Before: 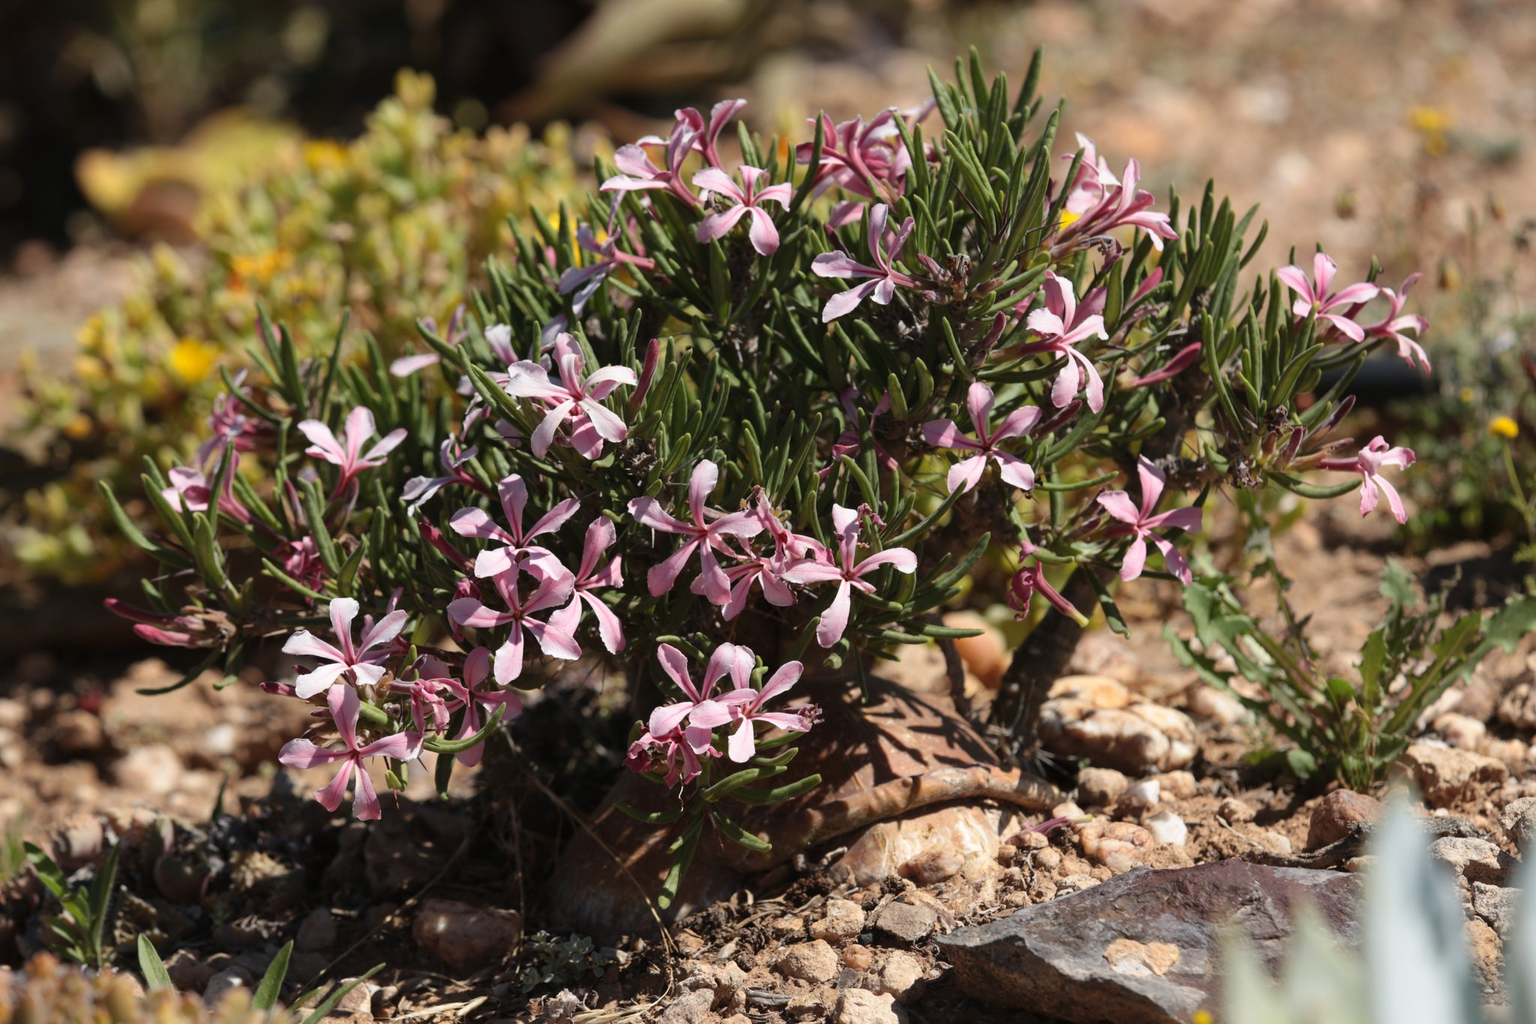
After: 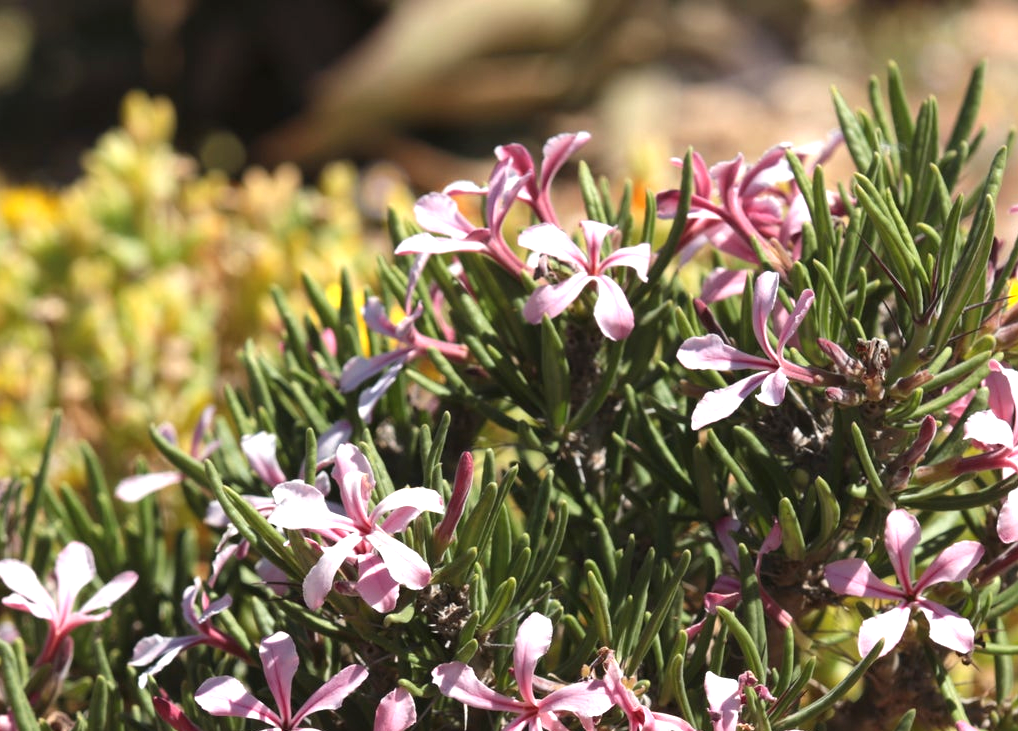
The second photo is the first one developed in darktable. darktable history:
crop: left 19.817%, right 30.434%, bottom 46.401%
exposure: black level correction 0, exposure 0.883 EV, compensate highlight preservation false
